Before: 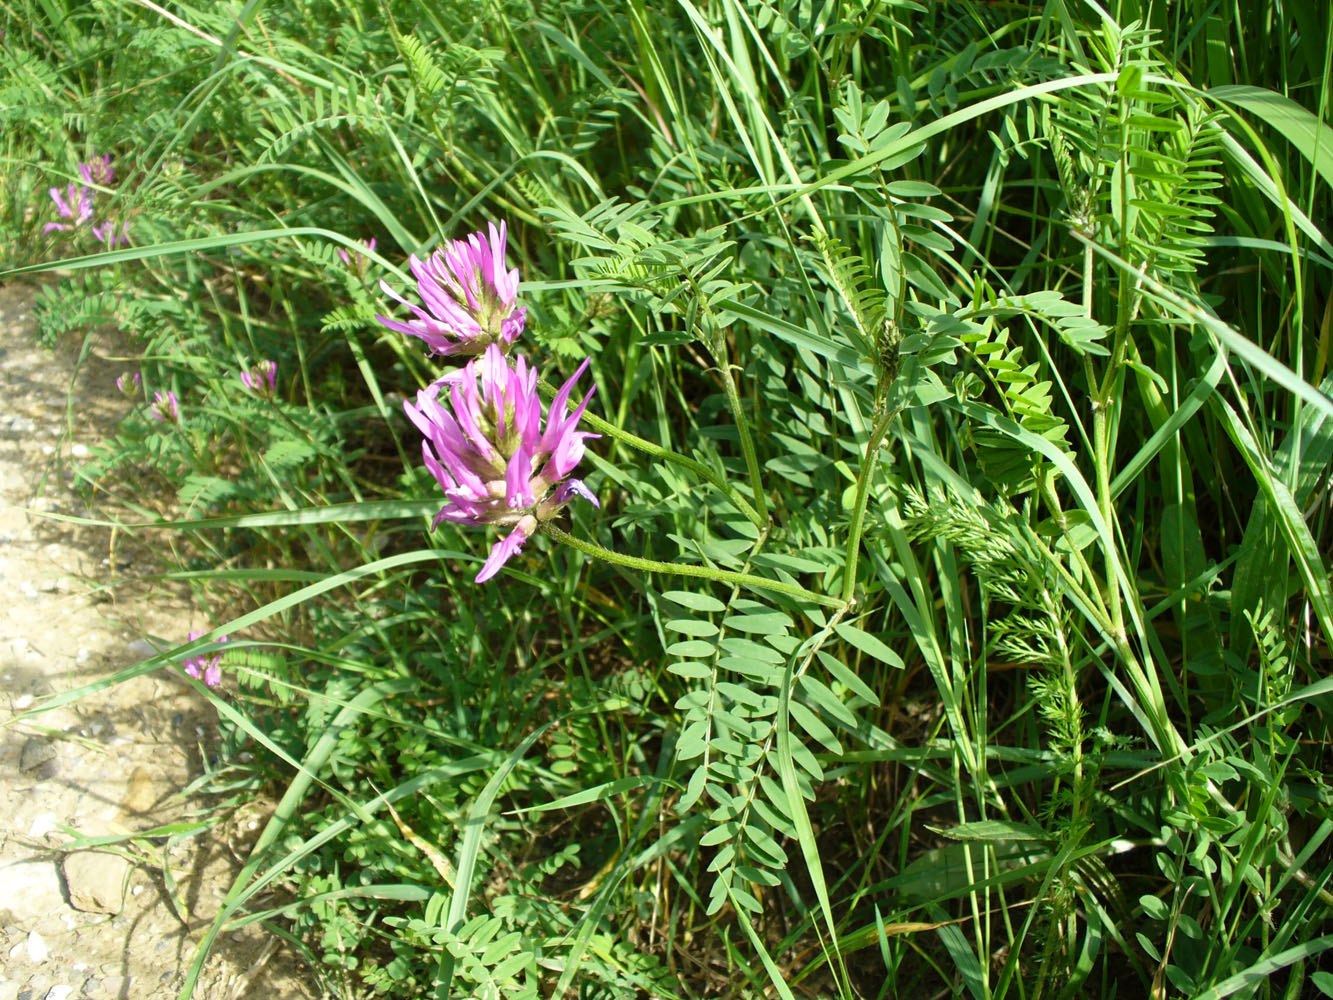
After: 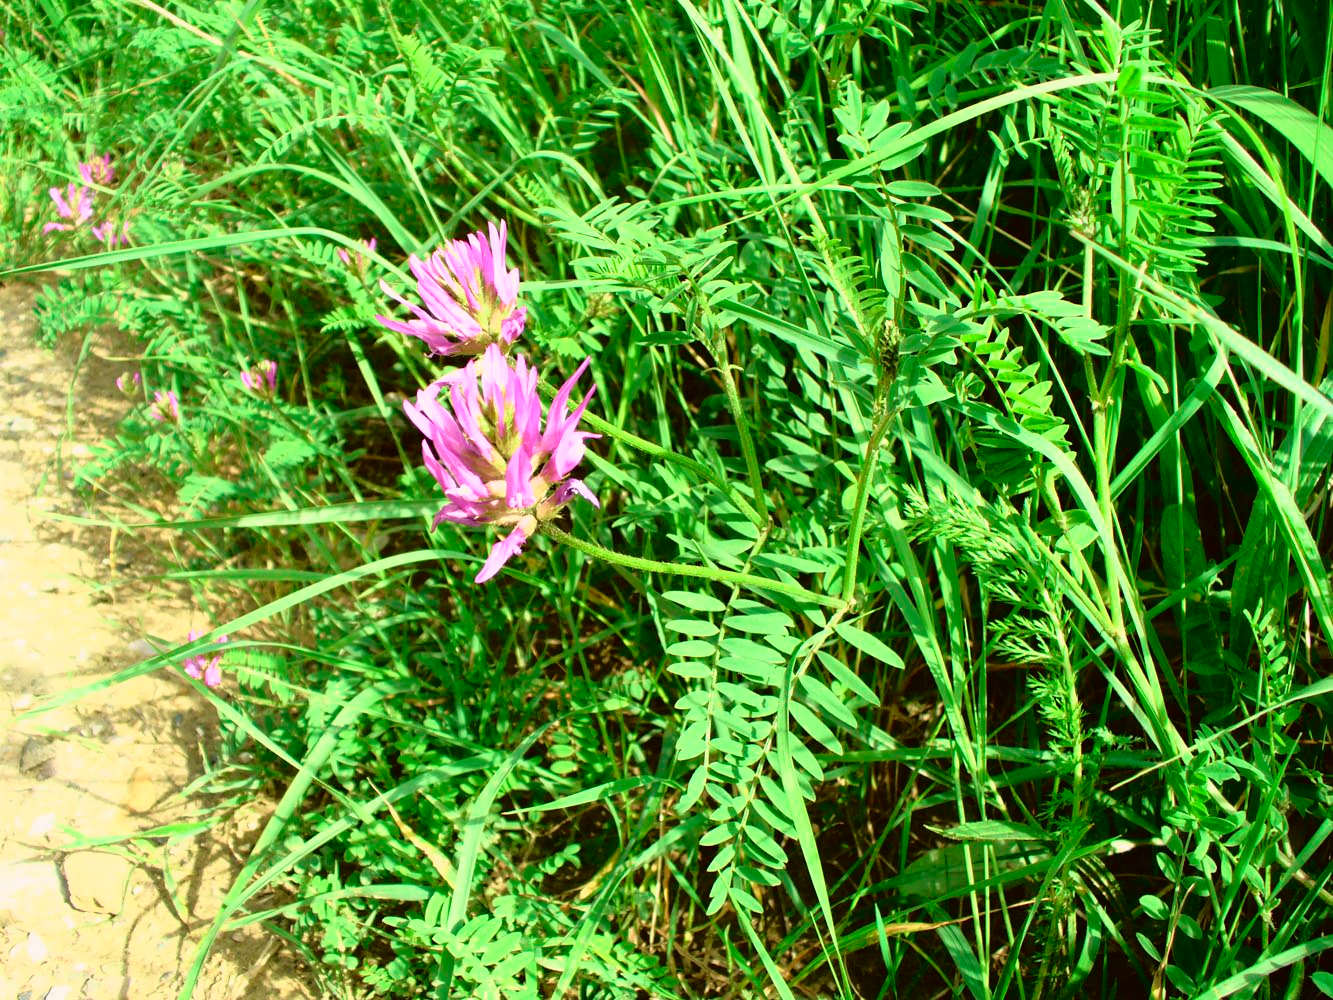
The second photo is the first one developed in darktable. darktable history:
tone curve: curves: ch0 [(0, 0.015) (0.091, 0.055) (0.184, 0.159) (0.304, 0.382) (0.492, 0.579) (0.628, 0.755) (0.832, 0.932) (0.984, 0.963)]; ch1 [(0, 0) (0.34, 0.235) (0.493, 0.5) (0.547, 0.586) (0.764, 0.815) (1, 1)]; ch2 [(0, 0) (0.44, 0.458) (0.476, 0.477) (0.542, 0.594) (0.674, 0.724) (1, 1)], color space Lab, independent channels, preserve colors none
